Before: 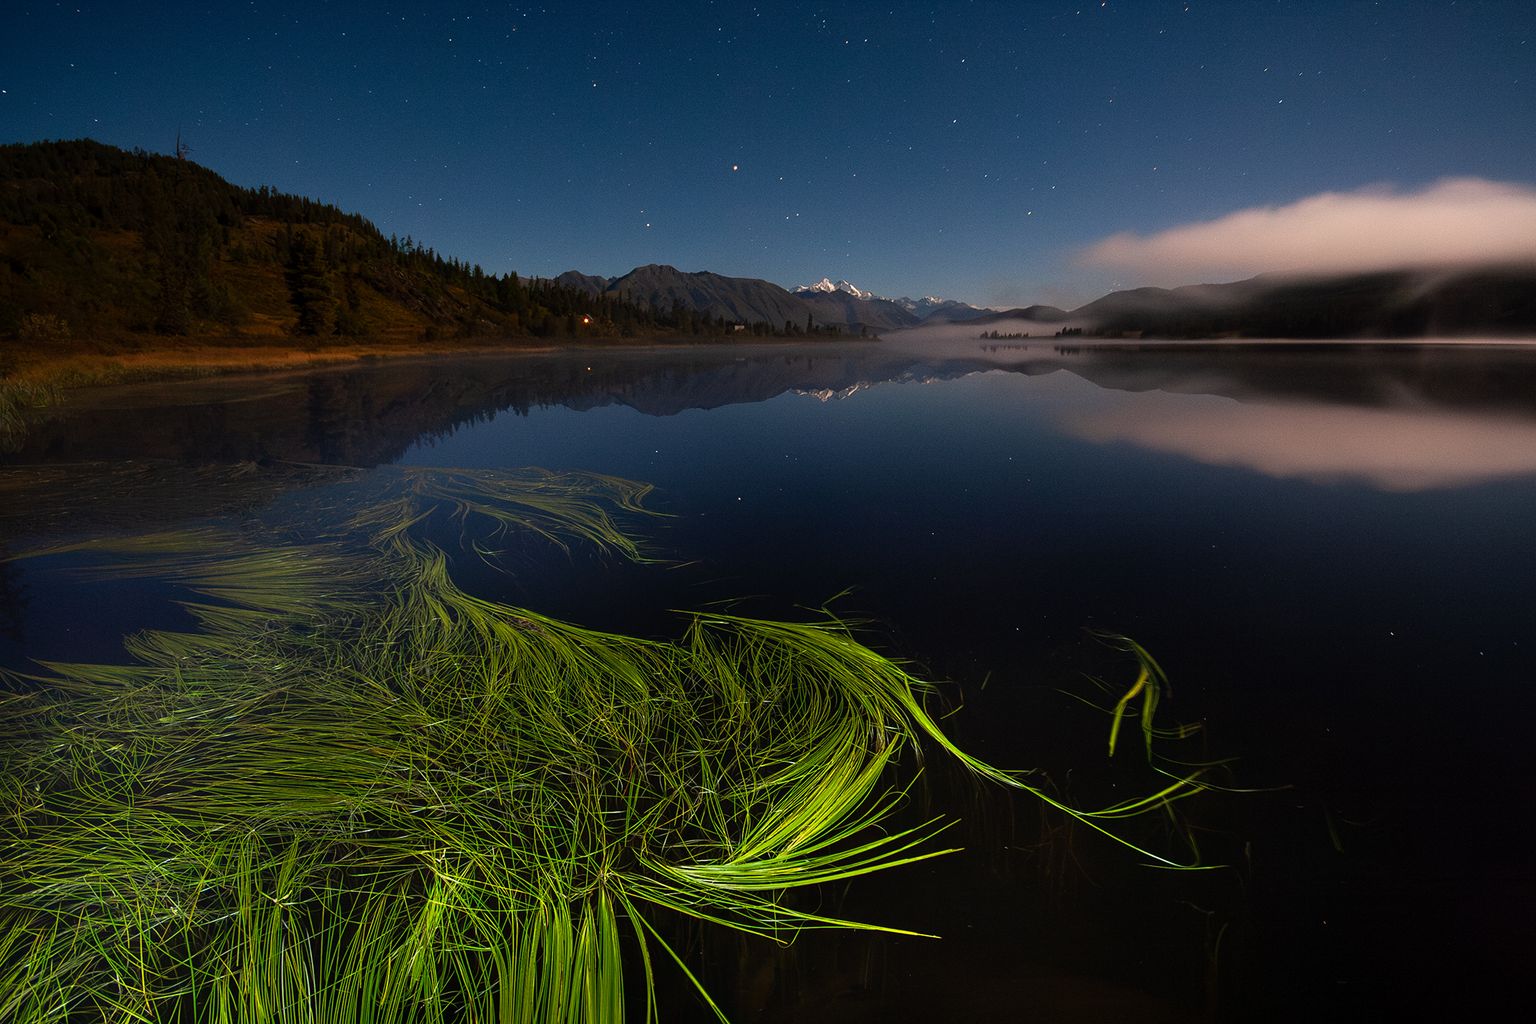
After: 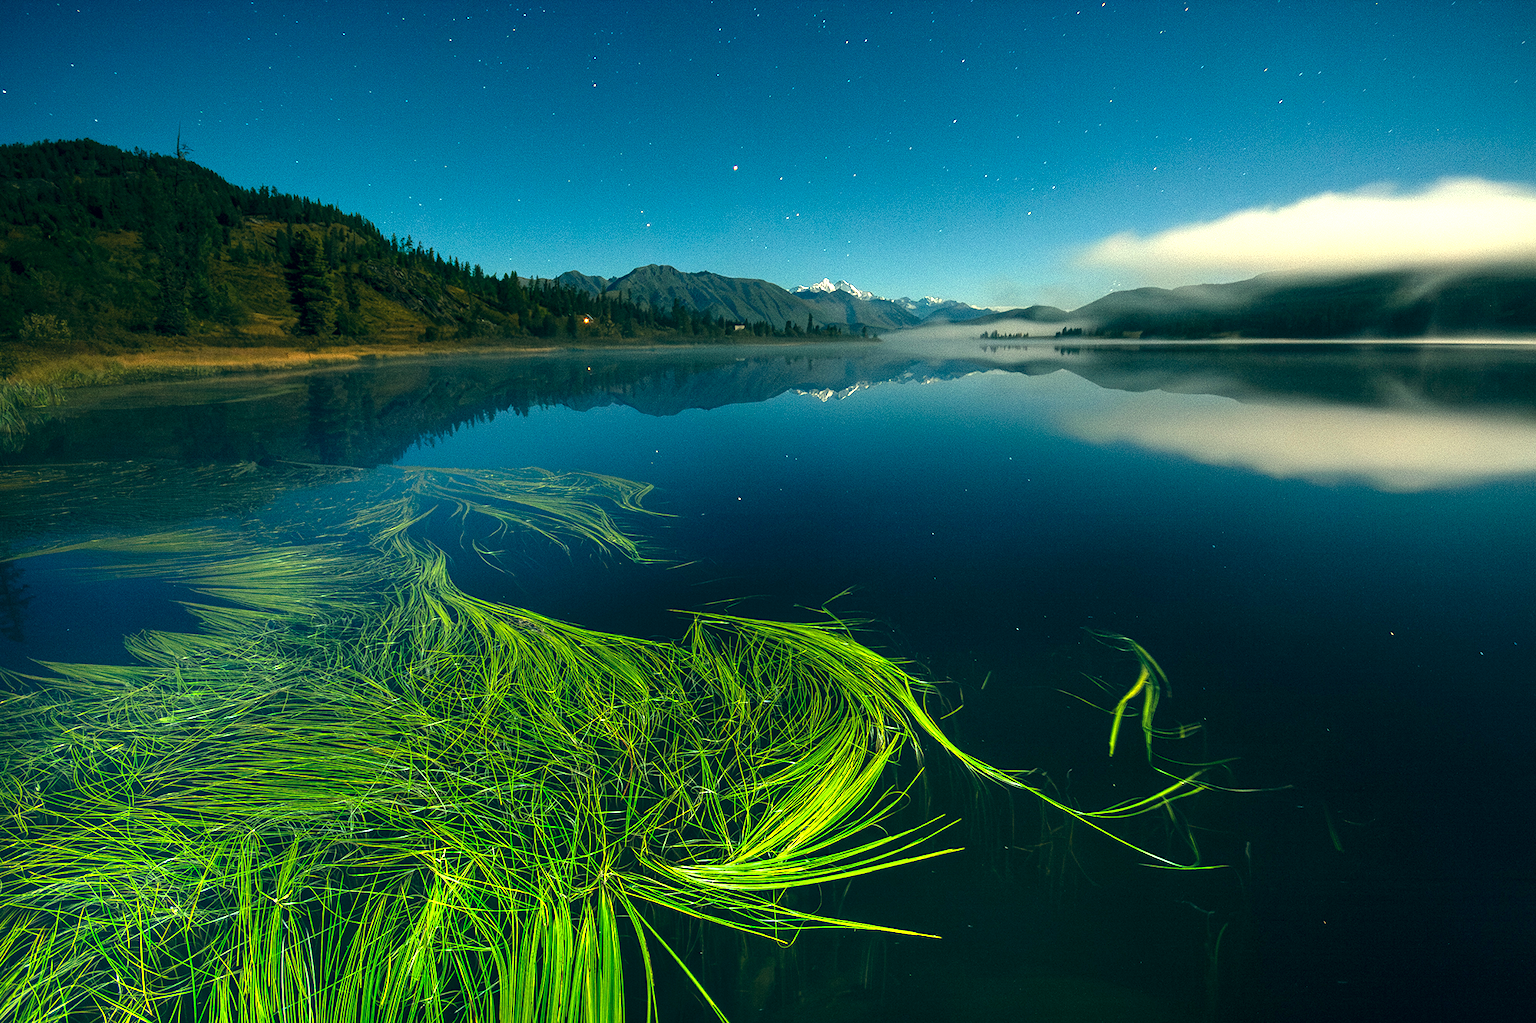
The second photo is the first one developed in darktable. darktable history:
color correction: highlights a* -19.29, highlights b* 9.8, shadows a* -20.21, shadows b* -10.28
exposure: exposure 1.519 EV, compensate highlight preservation false
local contrast: on, module defaults
contrast brightness saturation: contrast 0.01, saturation -0.061
